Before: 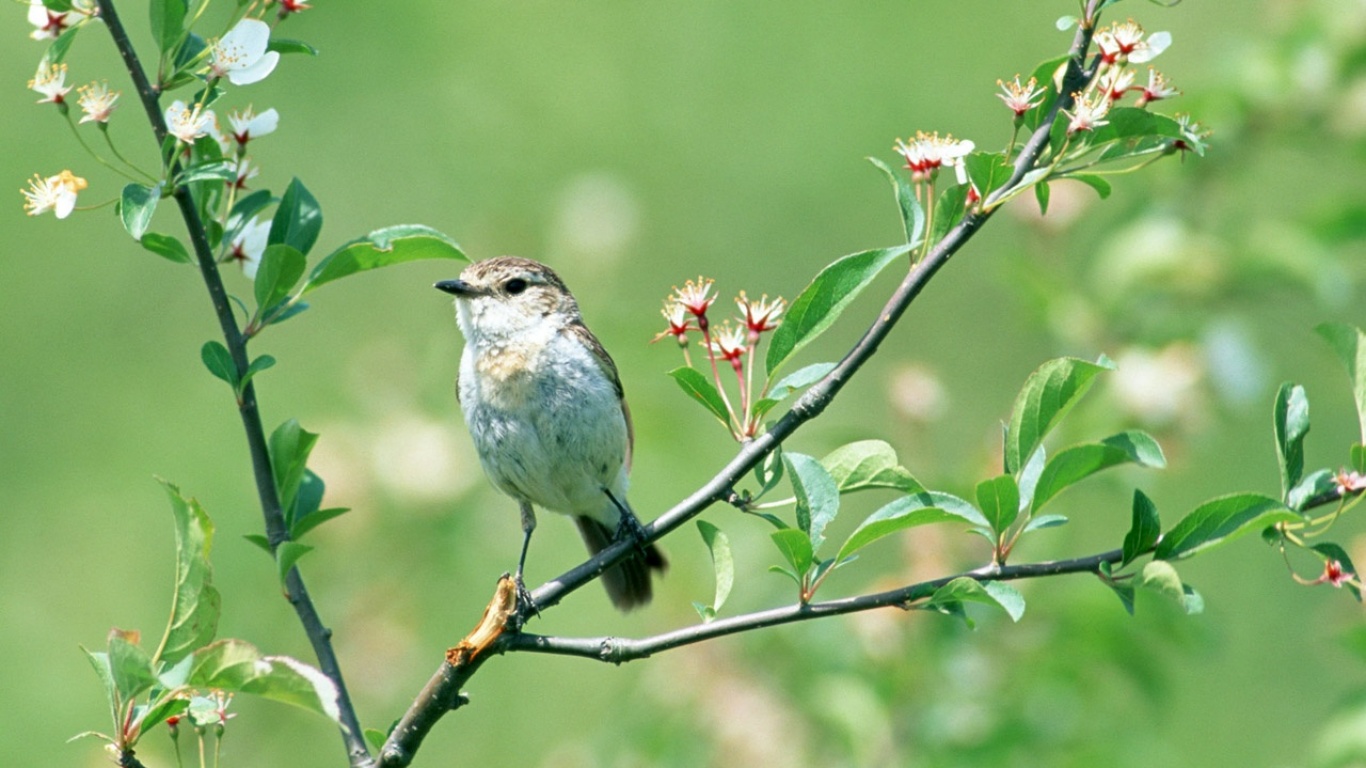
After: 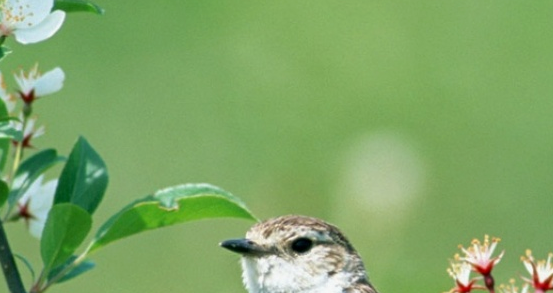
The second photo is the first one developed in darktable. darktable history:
shadows and highlights: shadows -20.4, white point adjustment -1.96, highlights -34.74
crop: left 15.68%, top 5.434%, right 43.836%, bottom 56.346%
